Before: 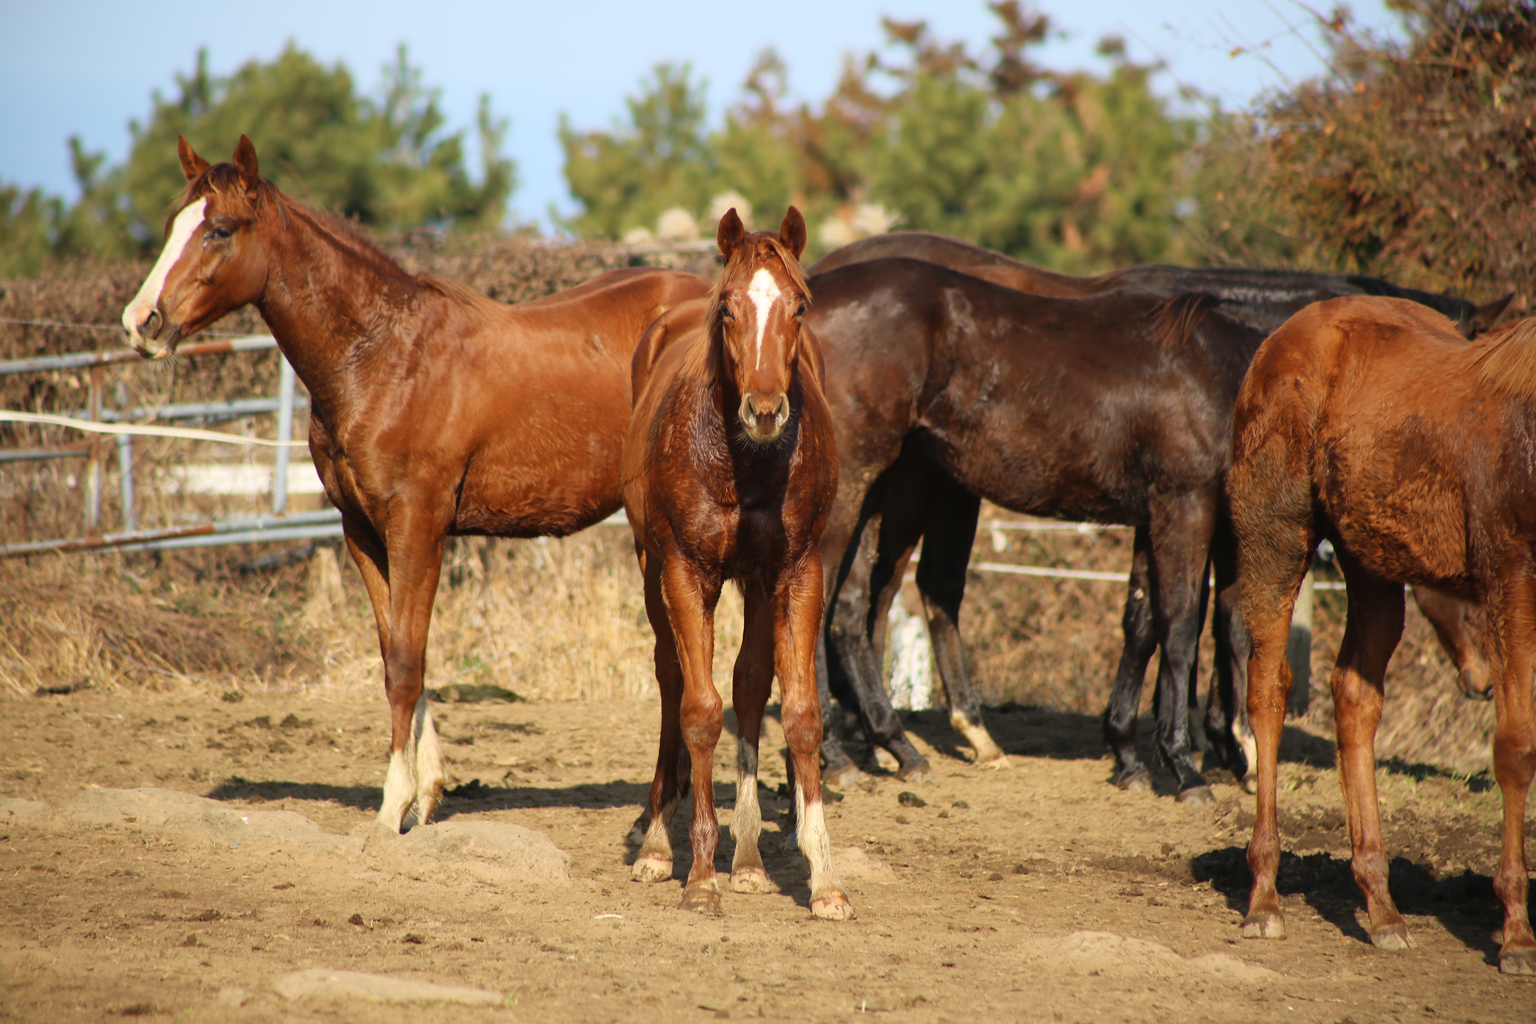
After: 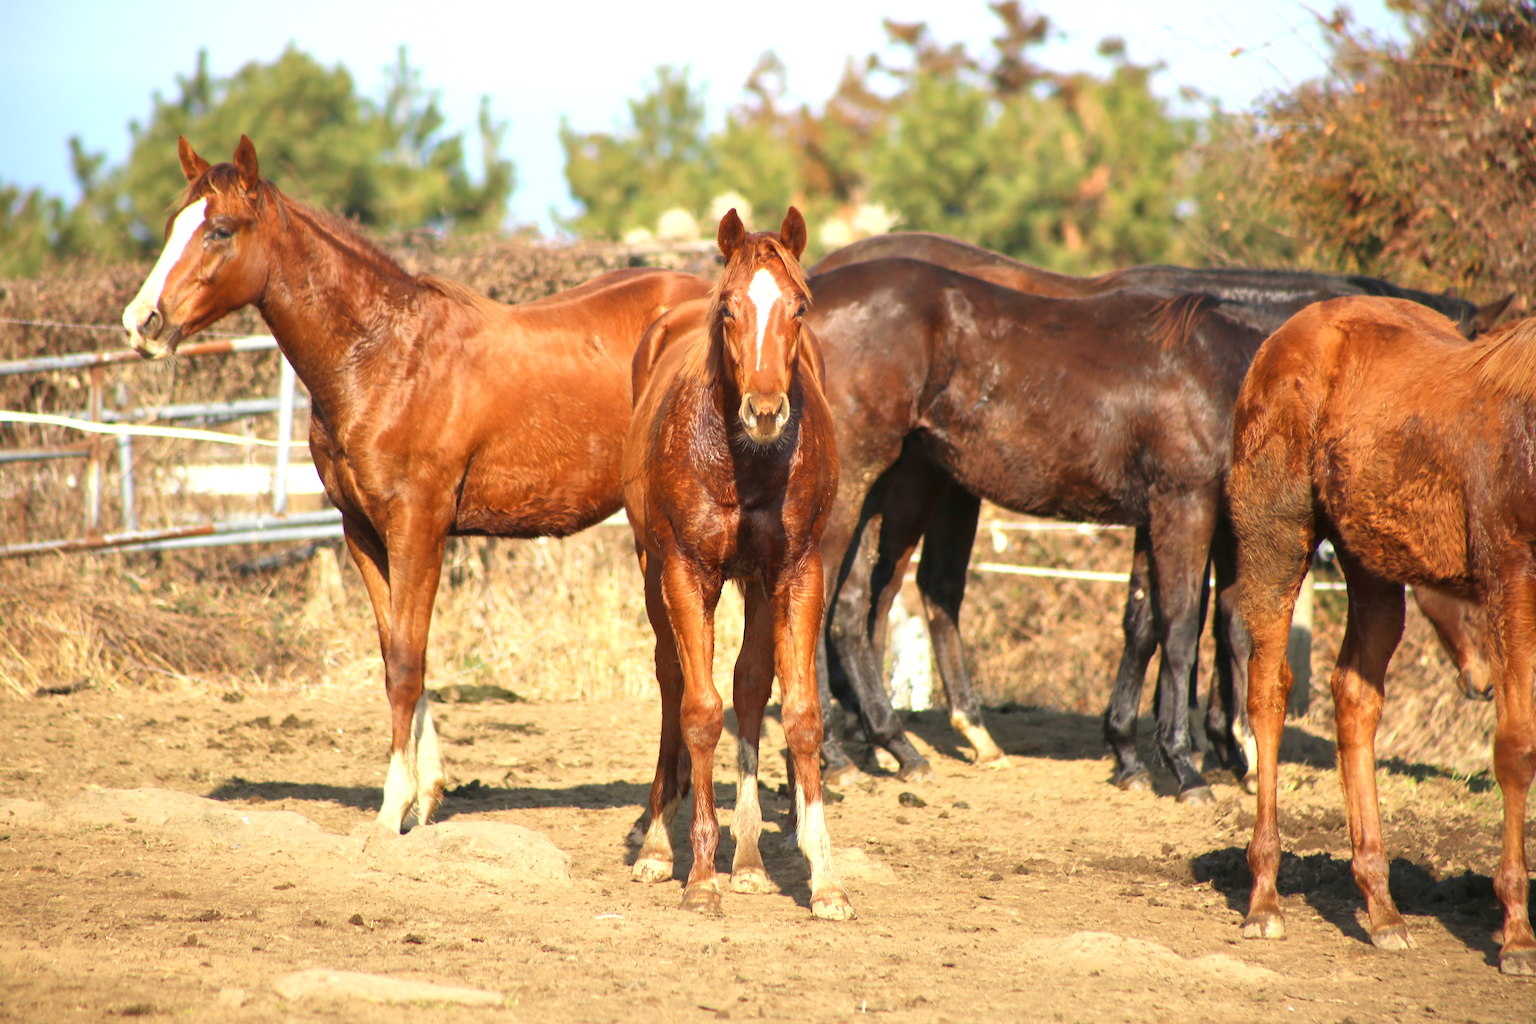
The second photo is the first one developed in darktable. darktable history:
exposure: black level correction 0.002, exposure 0.673 EV, compensate highlight preservation false
tone equalizer: -8 EV 0.965 EV, -7 EV 0.985 EV, -6 EV 1.04 EV, -5 EV 1 EV, -4 EV 1.04 EV, -3 EV 0.769 EV, -2 EV 0.475 EV, -1 EV 0.264 EV
